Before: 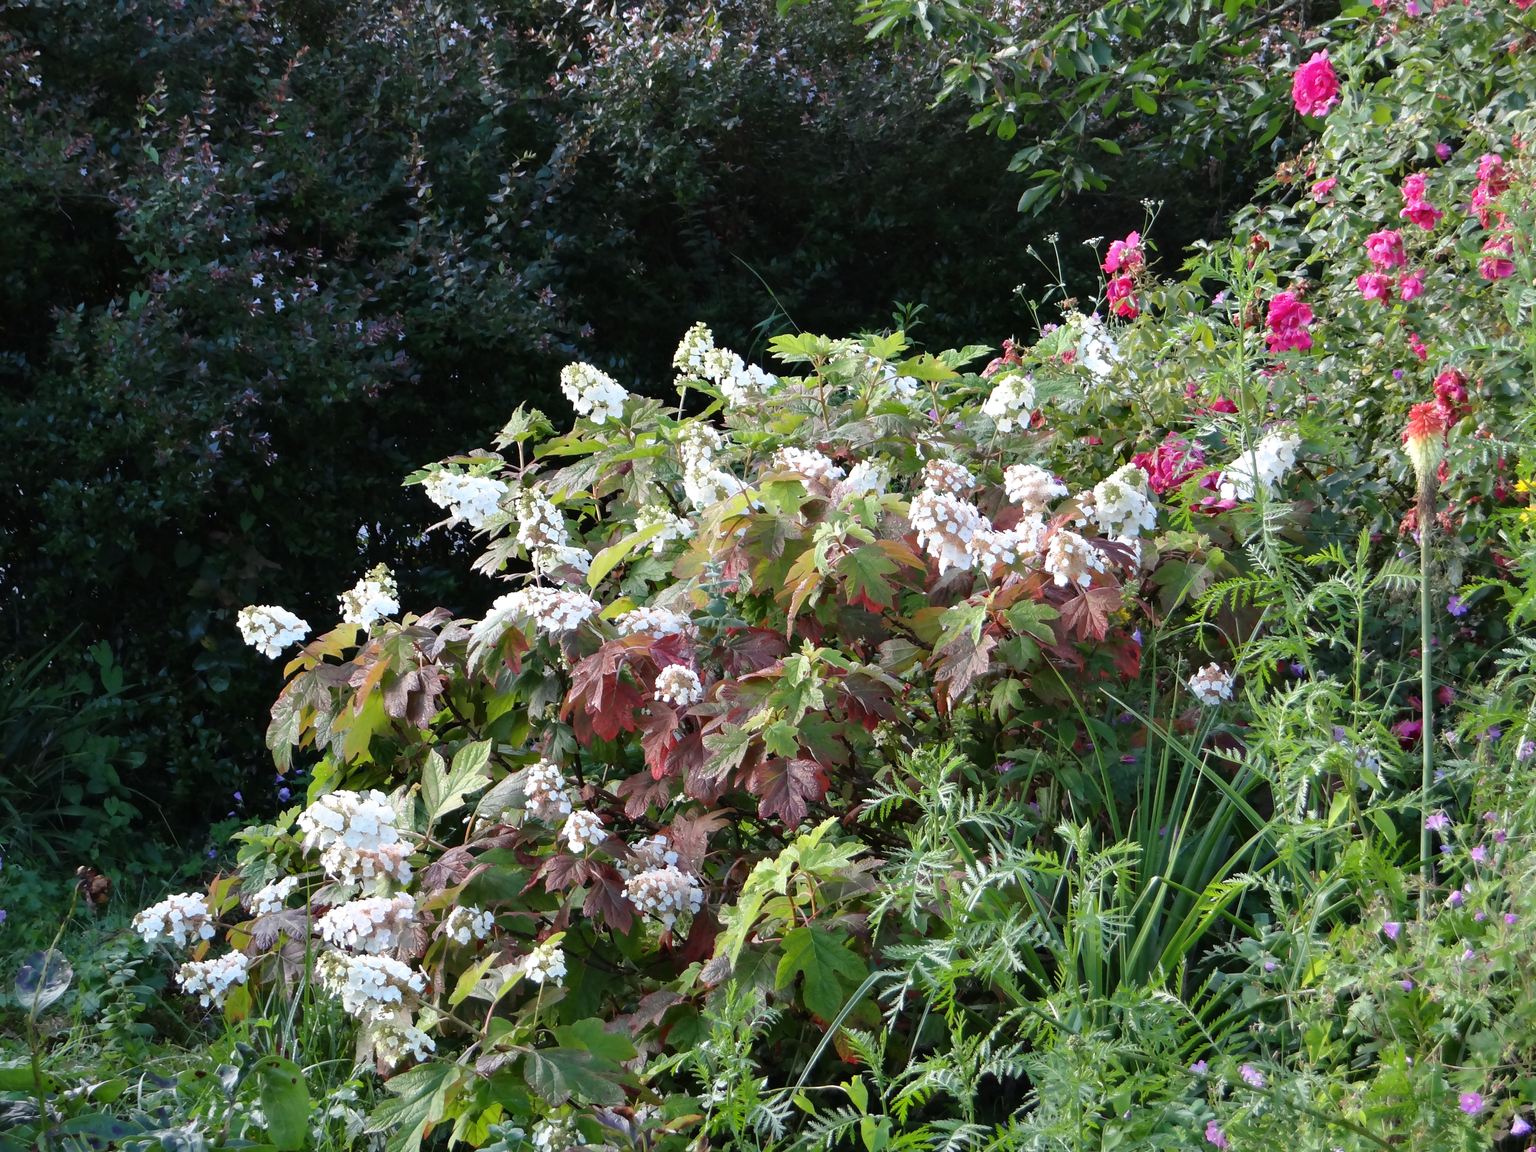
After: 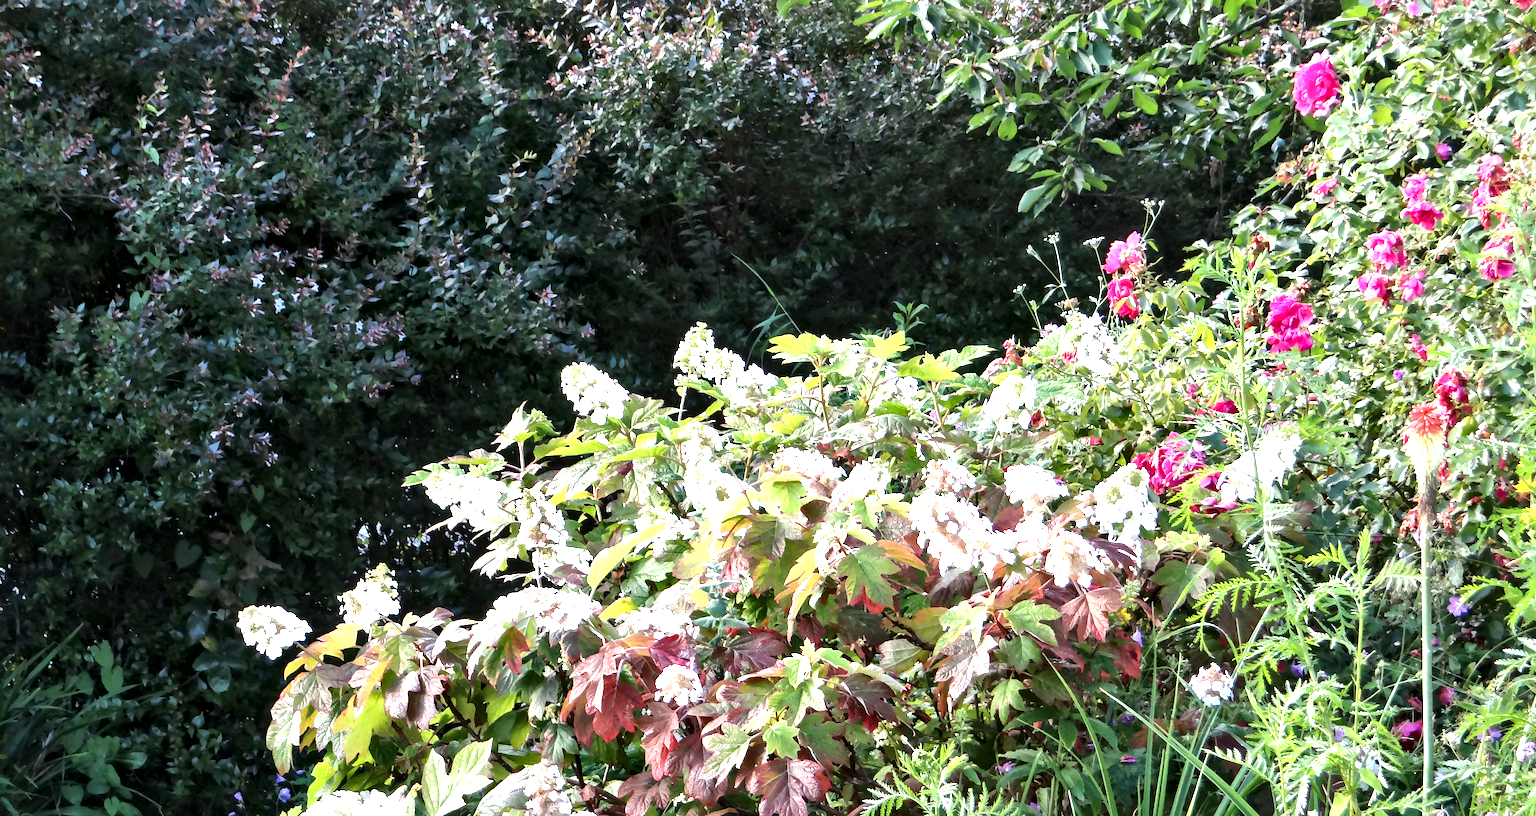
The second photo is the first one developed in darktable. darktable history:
local contrast: mode bilateral grid, contrast 70, coarseness 74, detail 180%, midtone range 0.2
crop: right 0%, bottom 29.149%
exposure: black level correction 0, exposure 1.199 EV, compensate highlight preservation false
contrast brightness saturation: contrast 0.052
